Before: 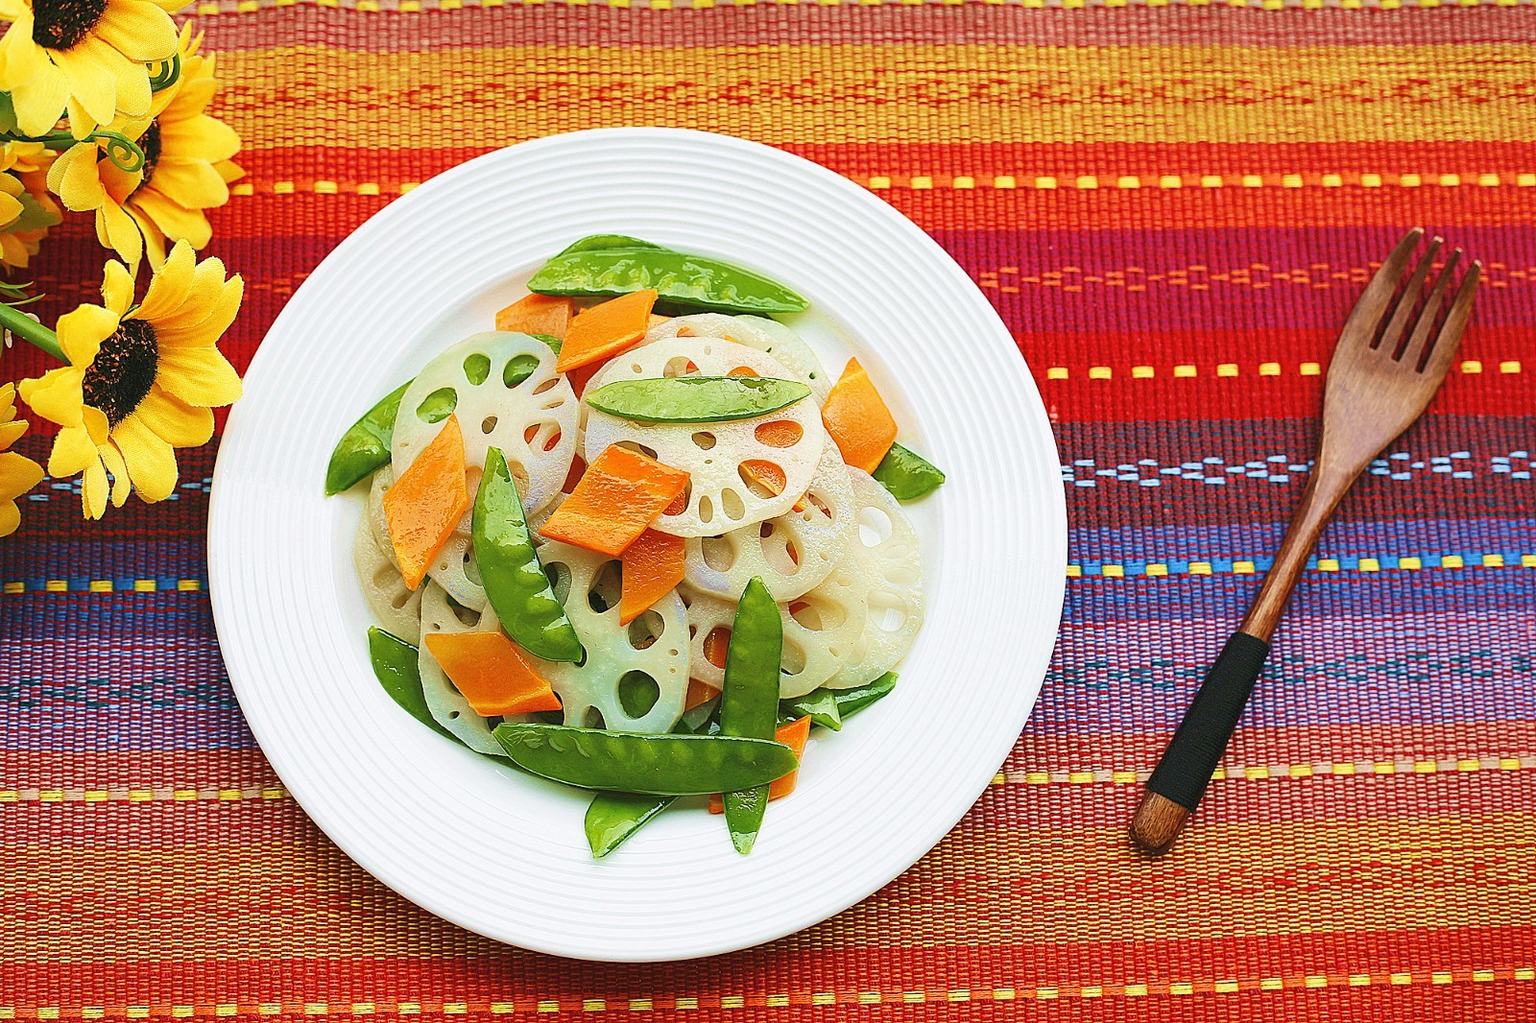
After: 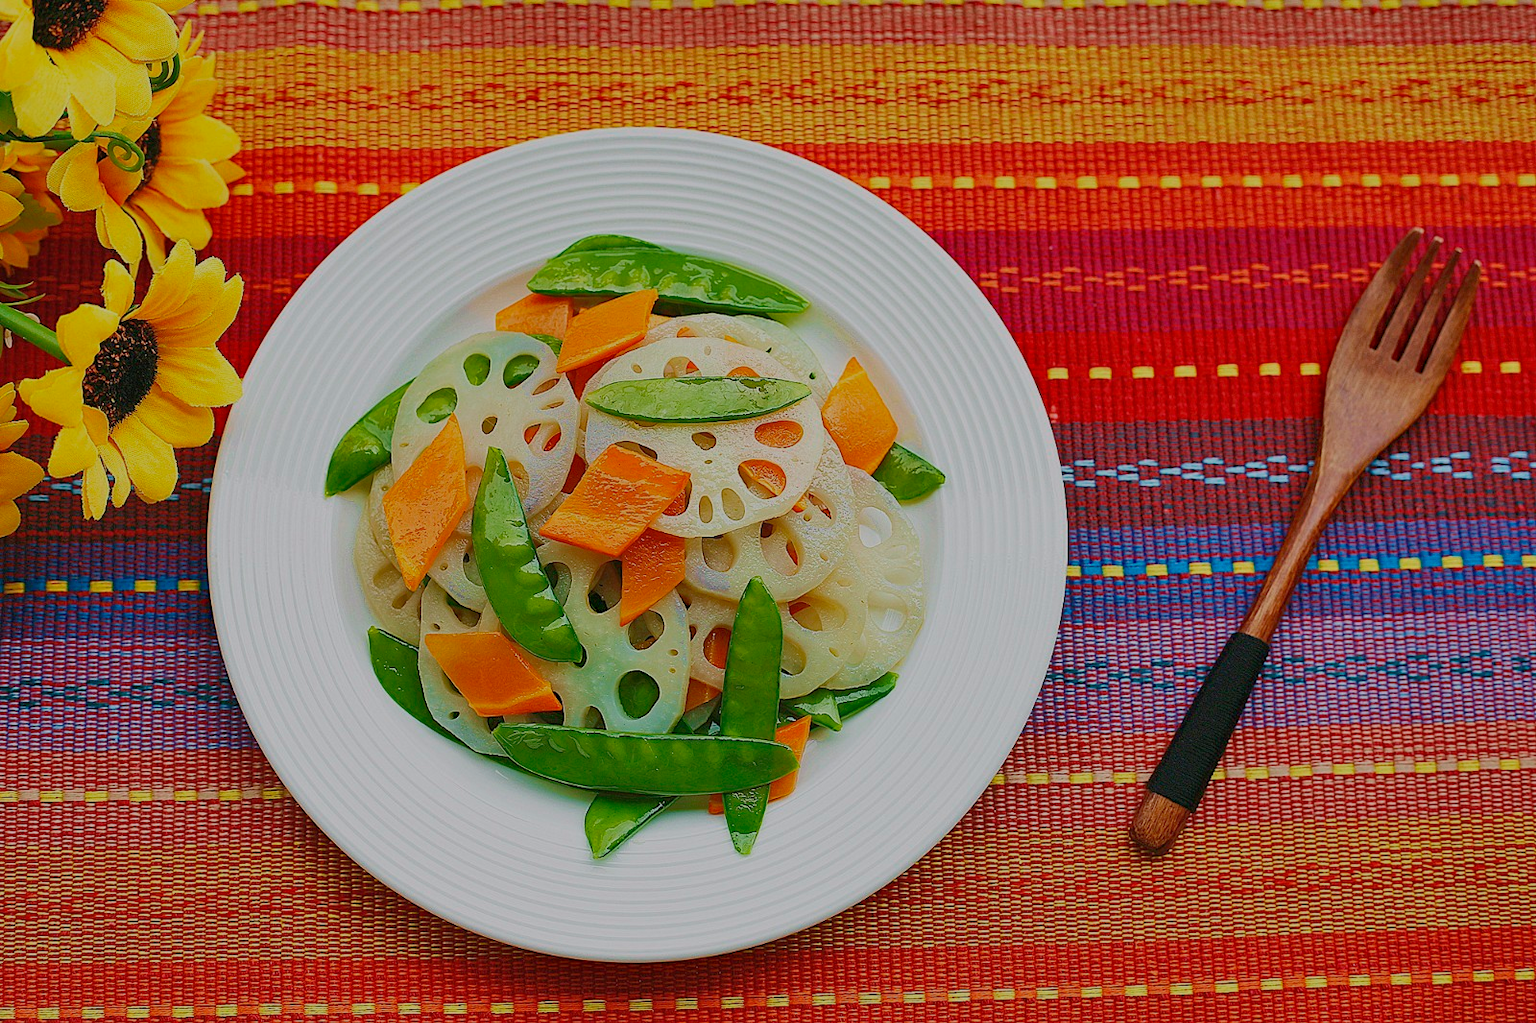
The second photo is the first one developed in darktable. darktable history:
haze removal: strength 0.283, distance 0.256, compatibility mode true, adaptive false
exposure: black level correction 0, compensate highlight preservation false
tone equalizer: -8 EV -0.04 EV, -7 EV 0.026 EV, -6 EV -0.006 EV, -5 EV 0.005 EV, -4 EV -0.043 EV, -3 EV -0.236 EV, -2 EV -0.656 EV, -1 EV -0.964 EV, +0 EV -0.991 EV, mask exposure compensation -0.49 EV
